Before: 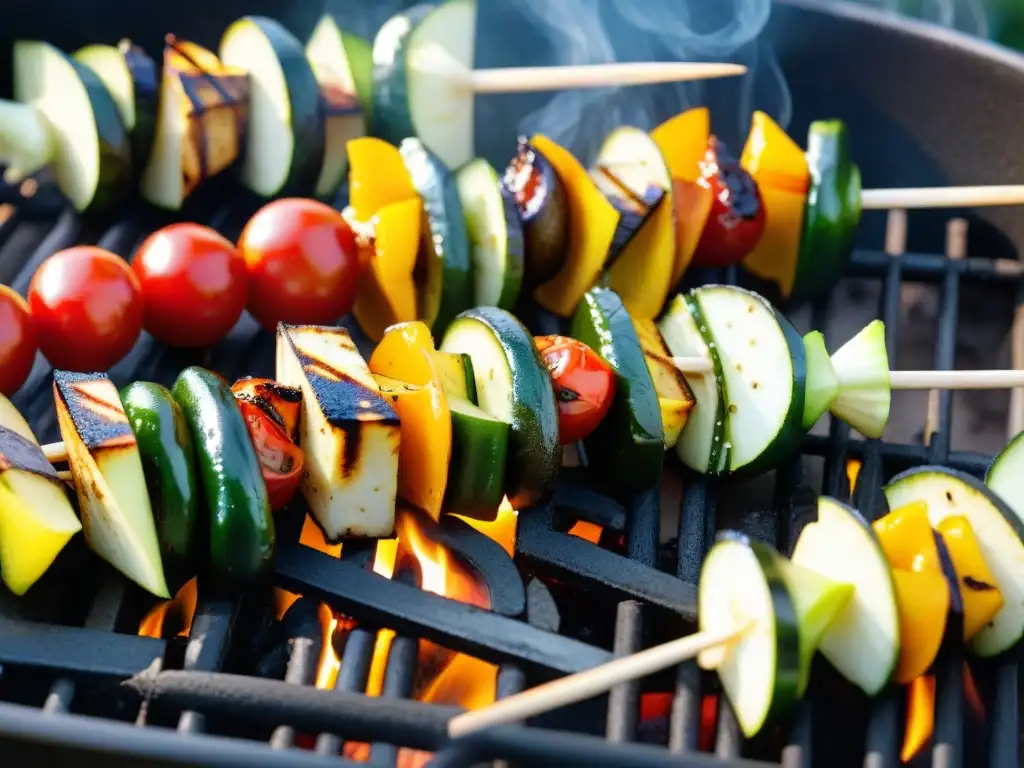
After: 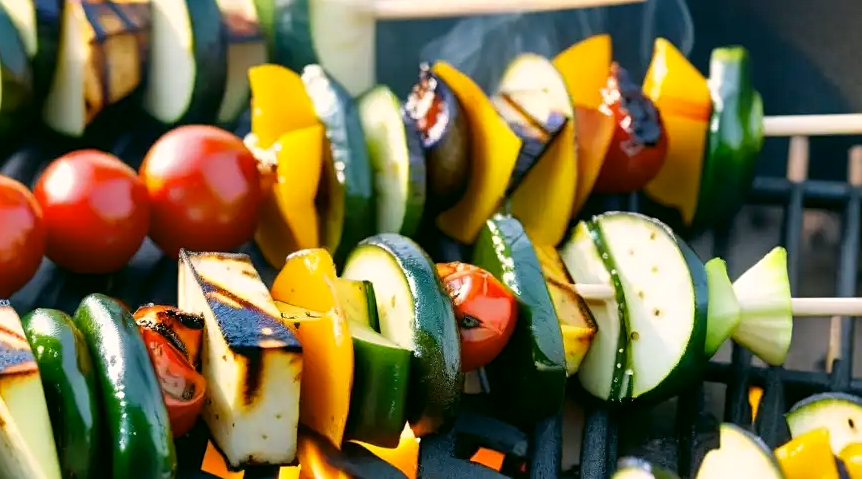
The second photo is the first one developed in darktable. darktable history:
crop and rotate: left 9.631%, top 9.508%, right 6.102%, bottom 28.003%
shadows and highlights: highlights color adjustment 0.304%, low approximation 0.01, soften with gaussian
sharpen: amount 0.211
local contrast: mode bilateral grid, contrast 10, coarseness 25, detail 115%, midtone range 0.2
color correction: highlights a* 4.63, highlights b* 4.97, shadows a* -7.25, shadows b* 4.54
